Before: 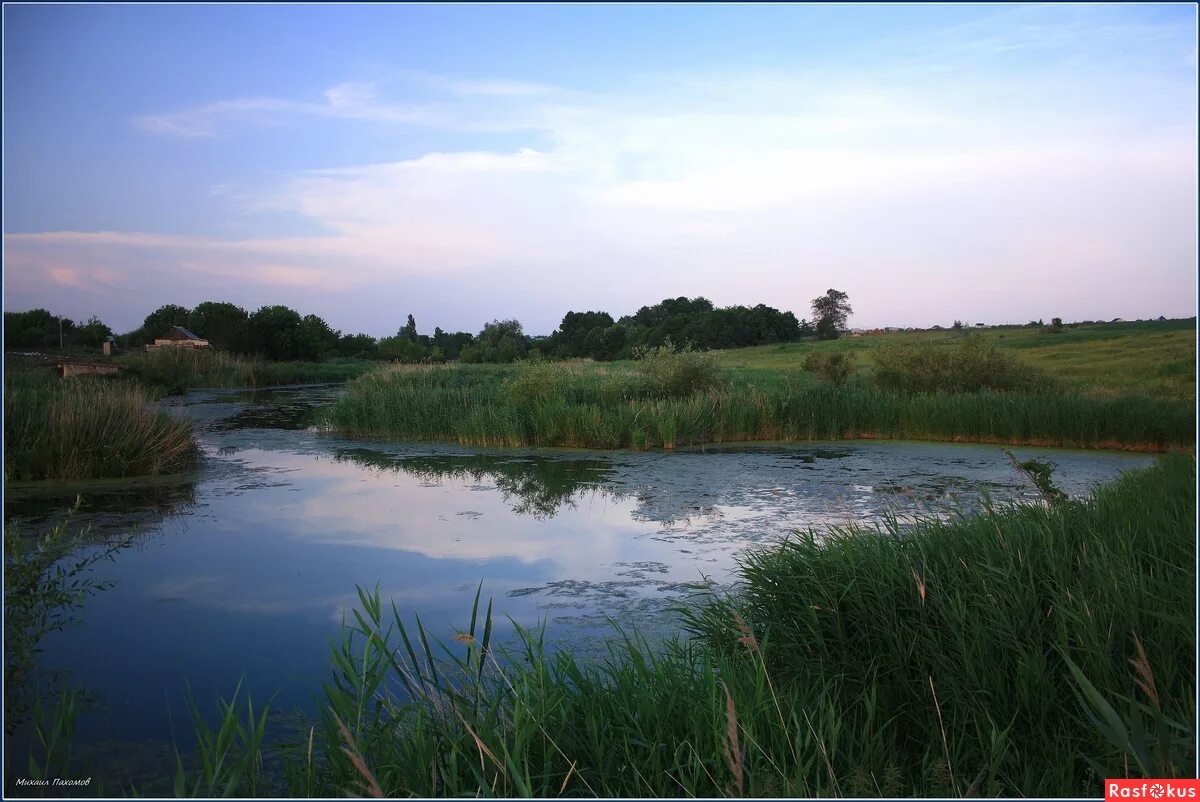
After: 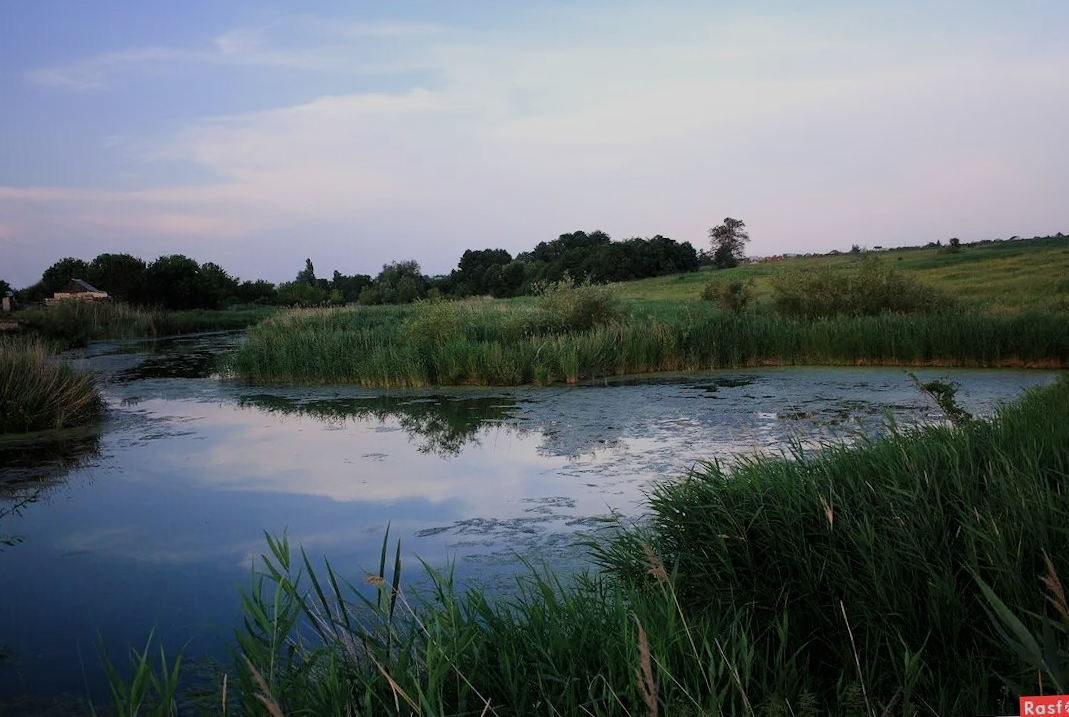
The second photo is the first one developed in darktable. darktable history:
crop and rotate: angle 2.13°, left 6.007%, top 5.672%
filmic rgb: black relative exposure -7.65 EV, white relative exposure 4.56 EV, threshold 3.05 EV, hardness 3.61, enable highlight reconstruction true
